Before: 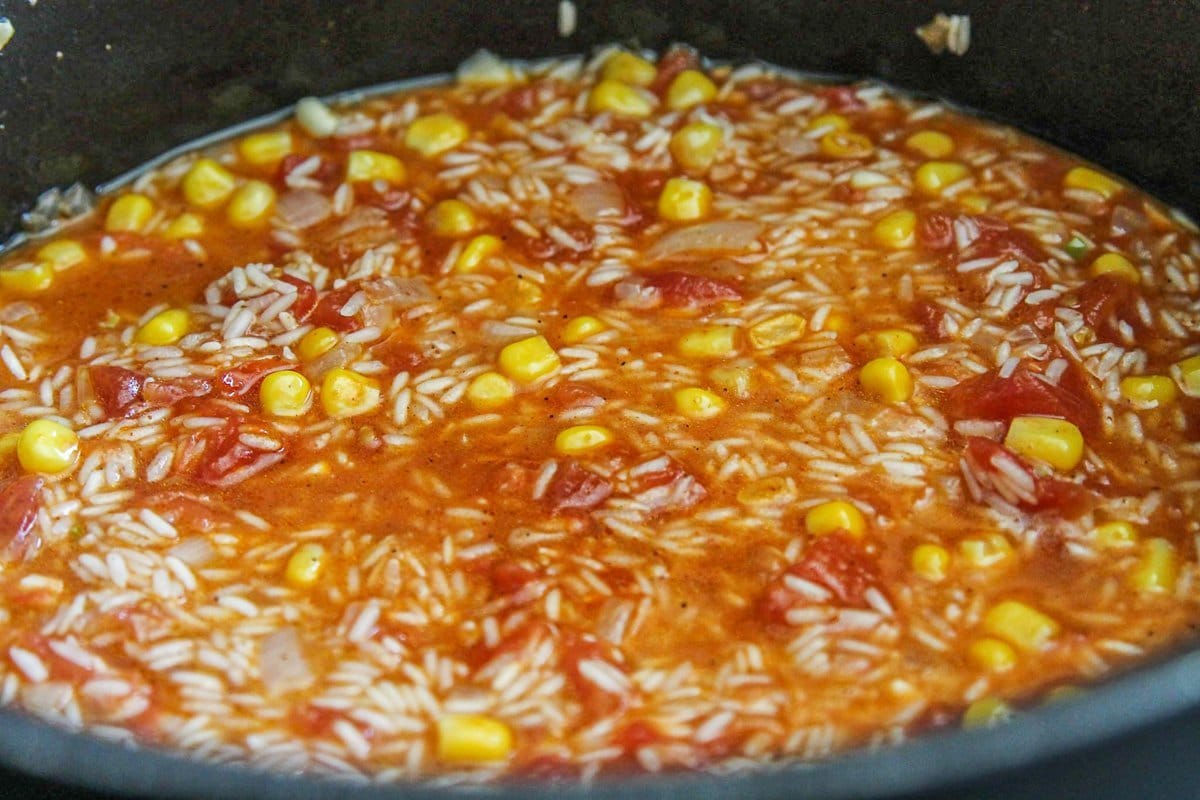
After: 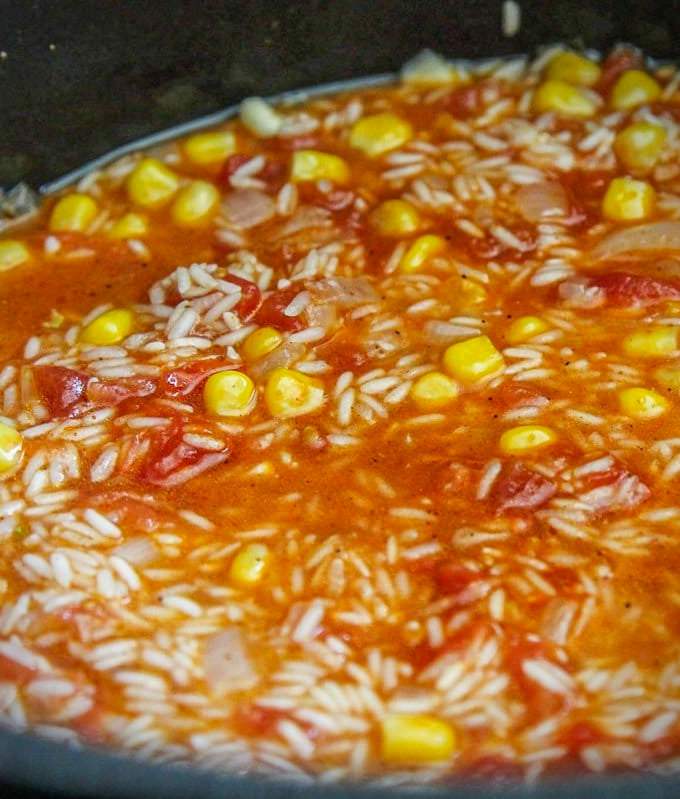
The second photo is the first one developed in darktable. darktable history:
crop: left 4.735%, right 38.574%
vignetting: brightness -0.559, saturation 0.001
contrast brightness saturation: saturation 0.1
